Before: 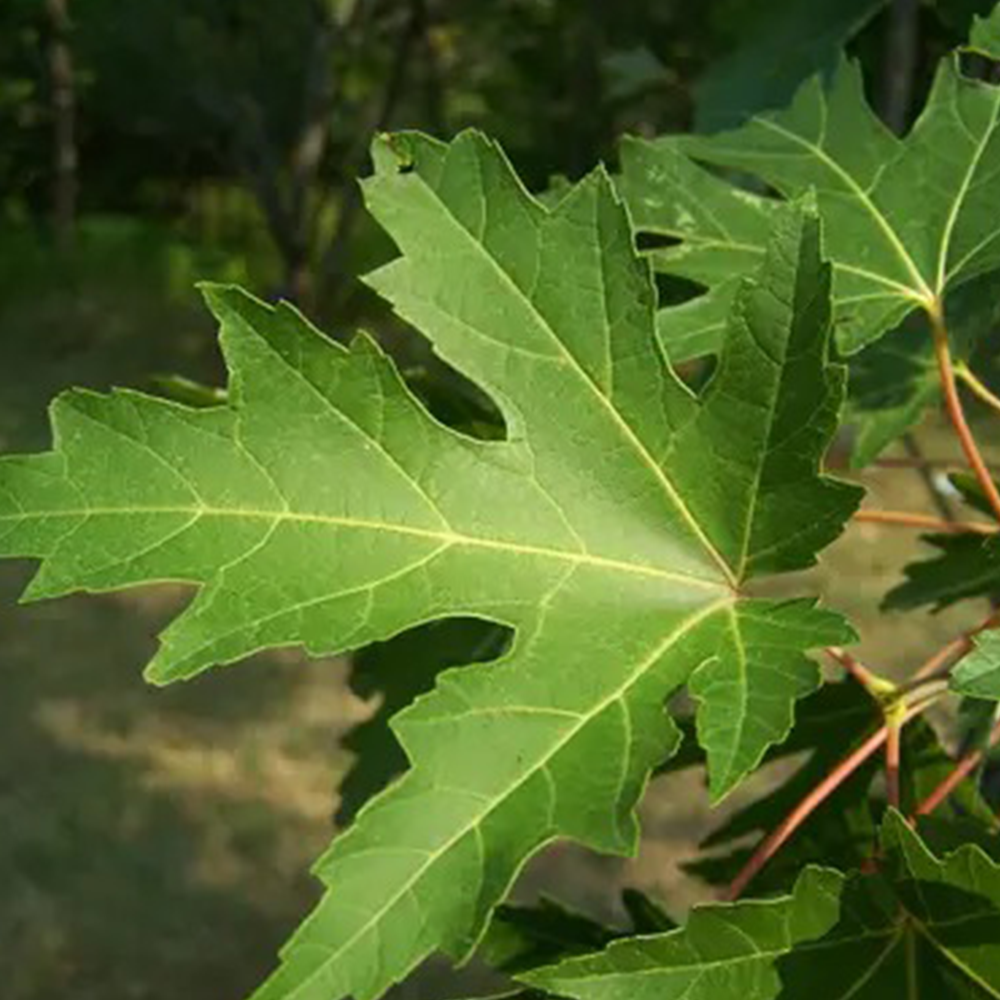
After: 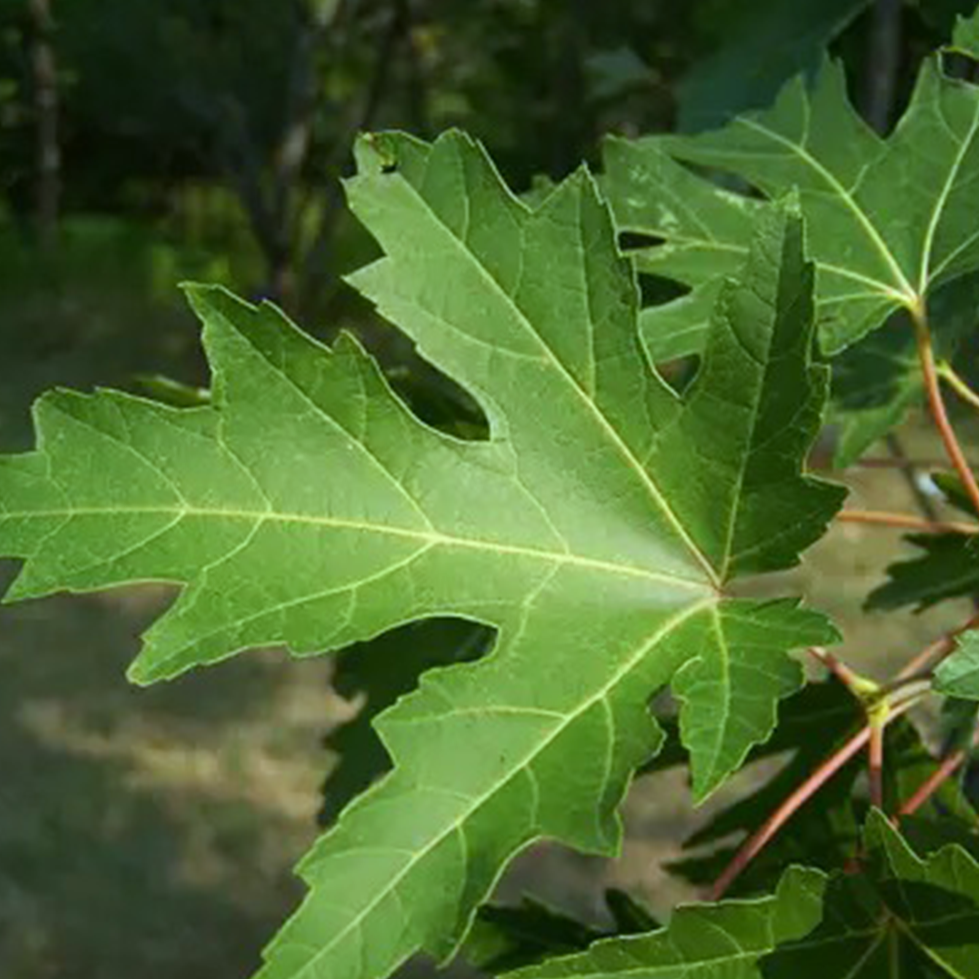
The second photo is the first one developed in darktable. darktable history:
white balance: red 0.926, green 1.003, blue 1.133
crop: left 1.743%, right 0.268%, bottom 2.011%
